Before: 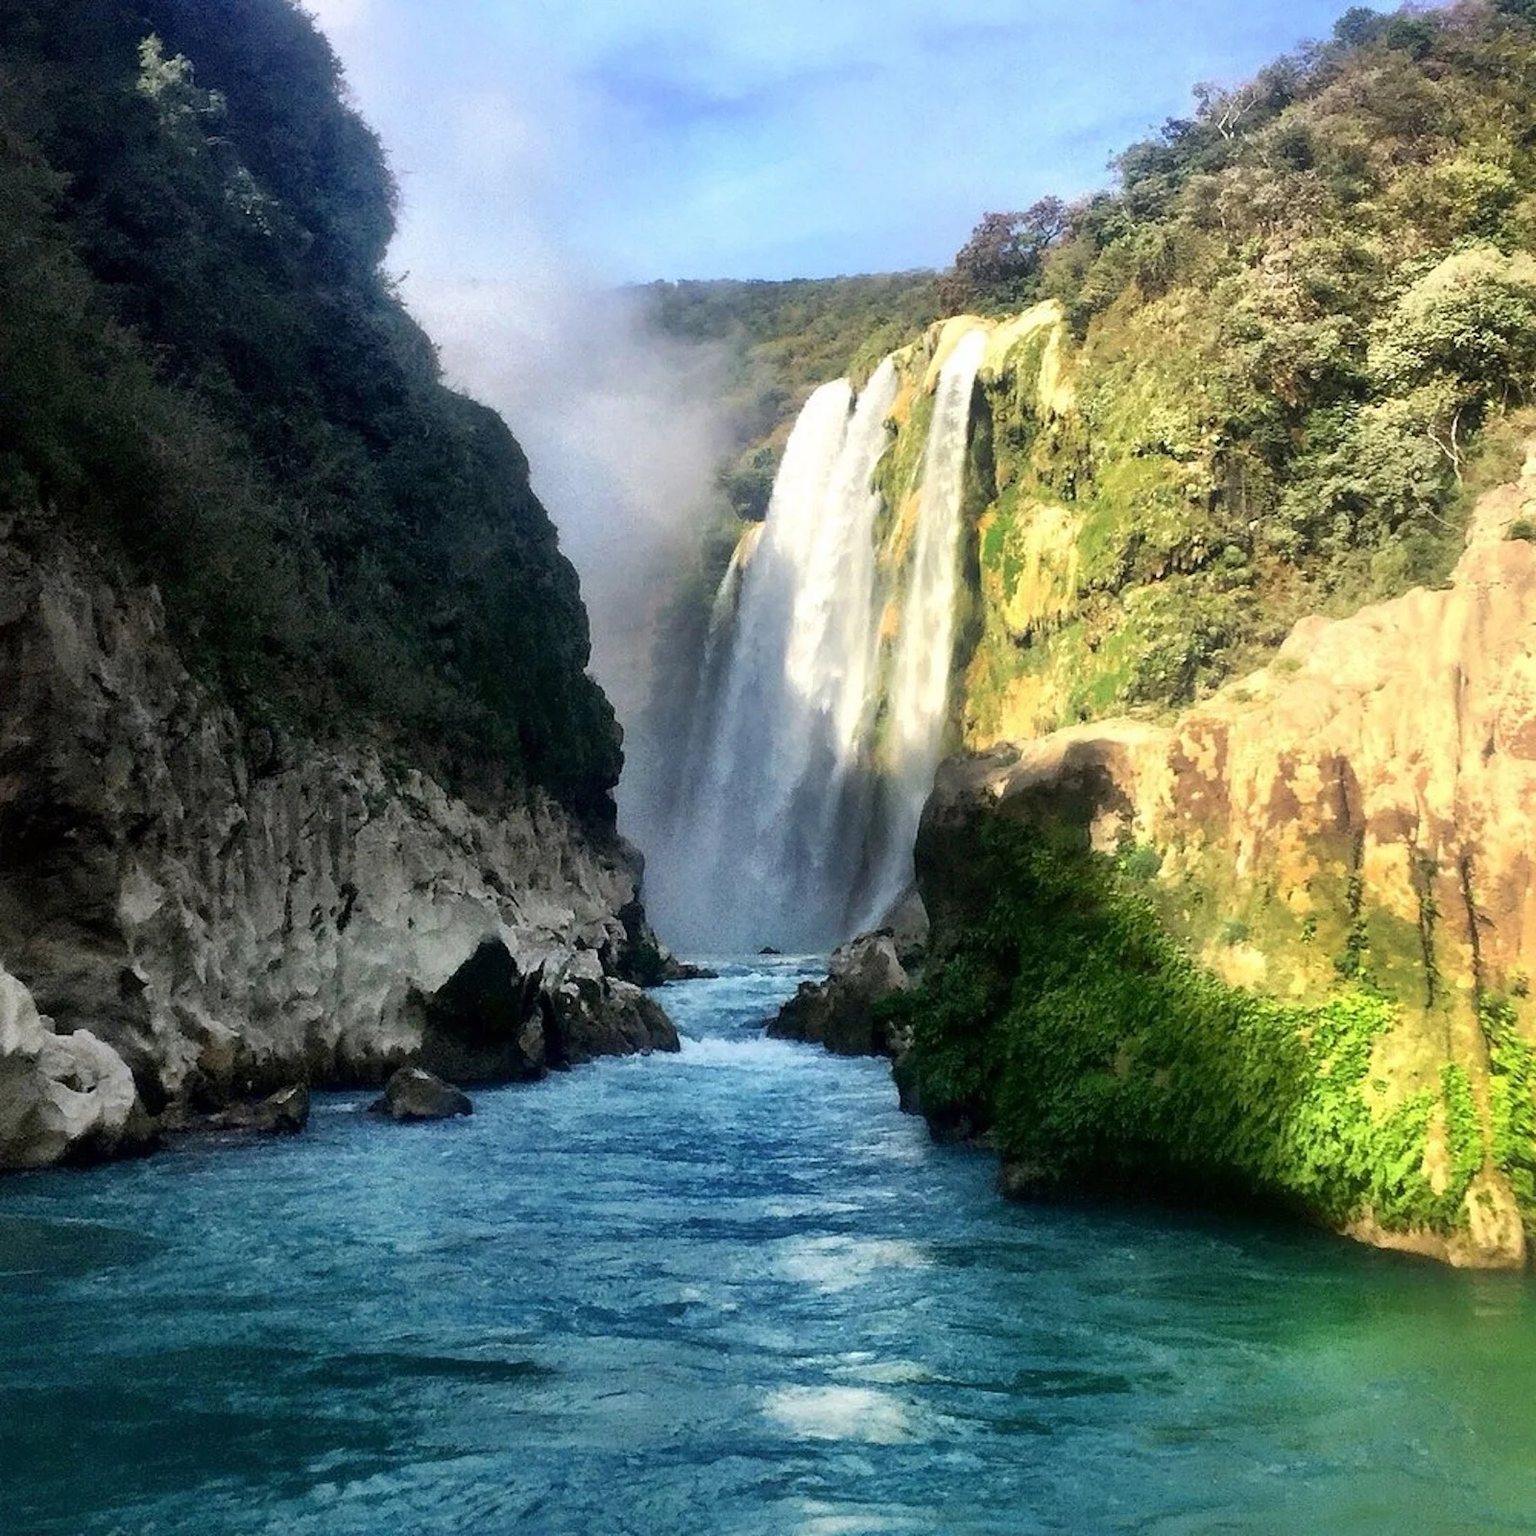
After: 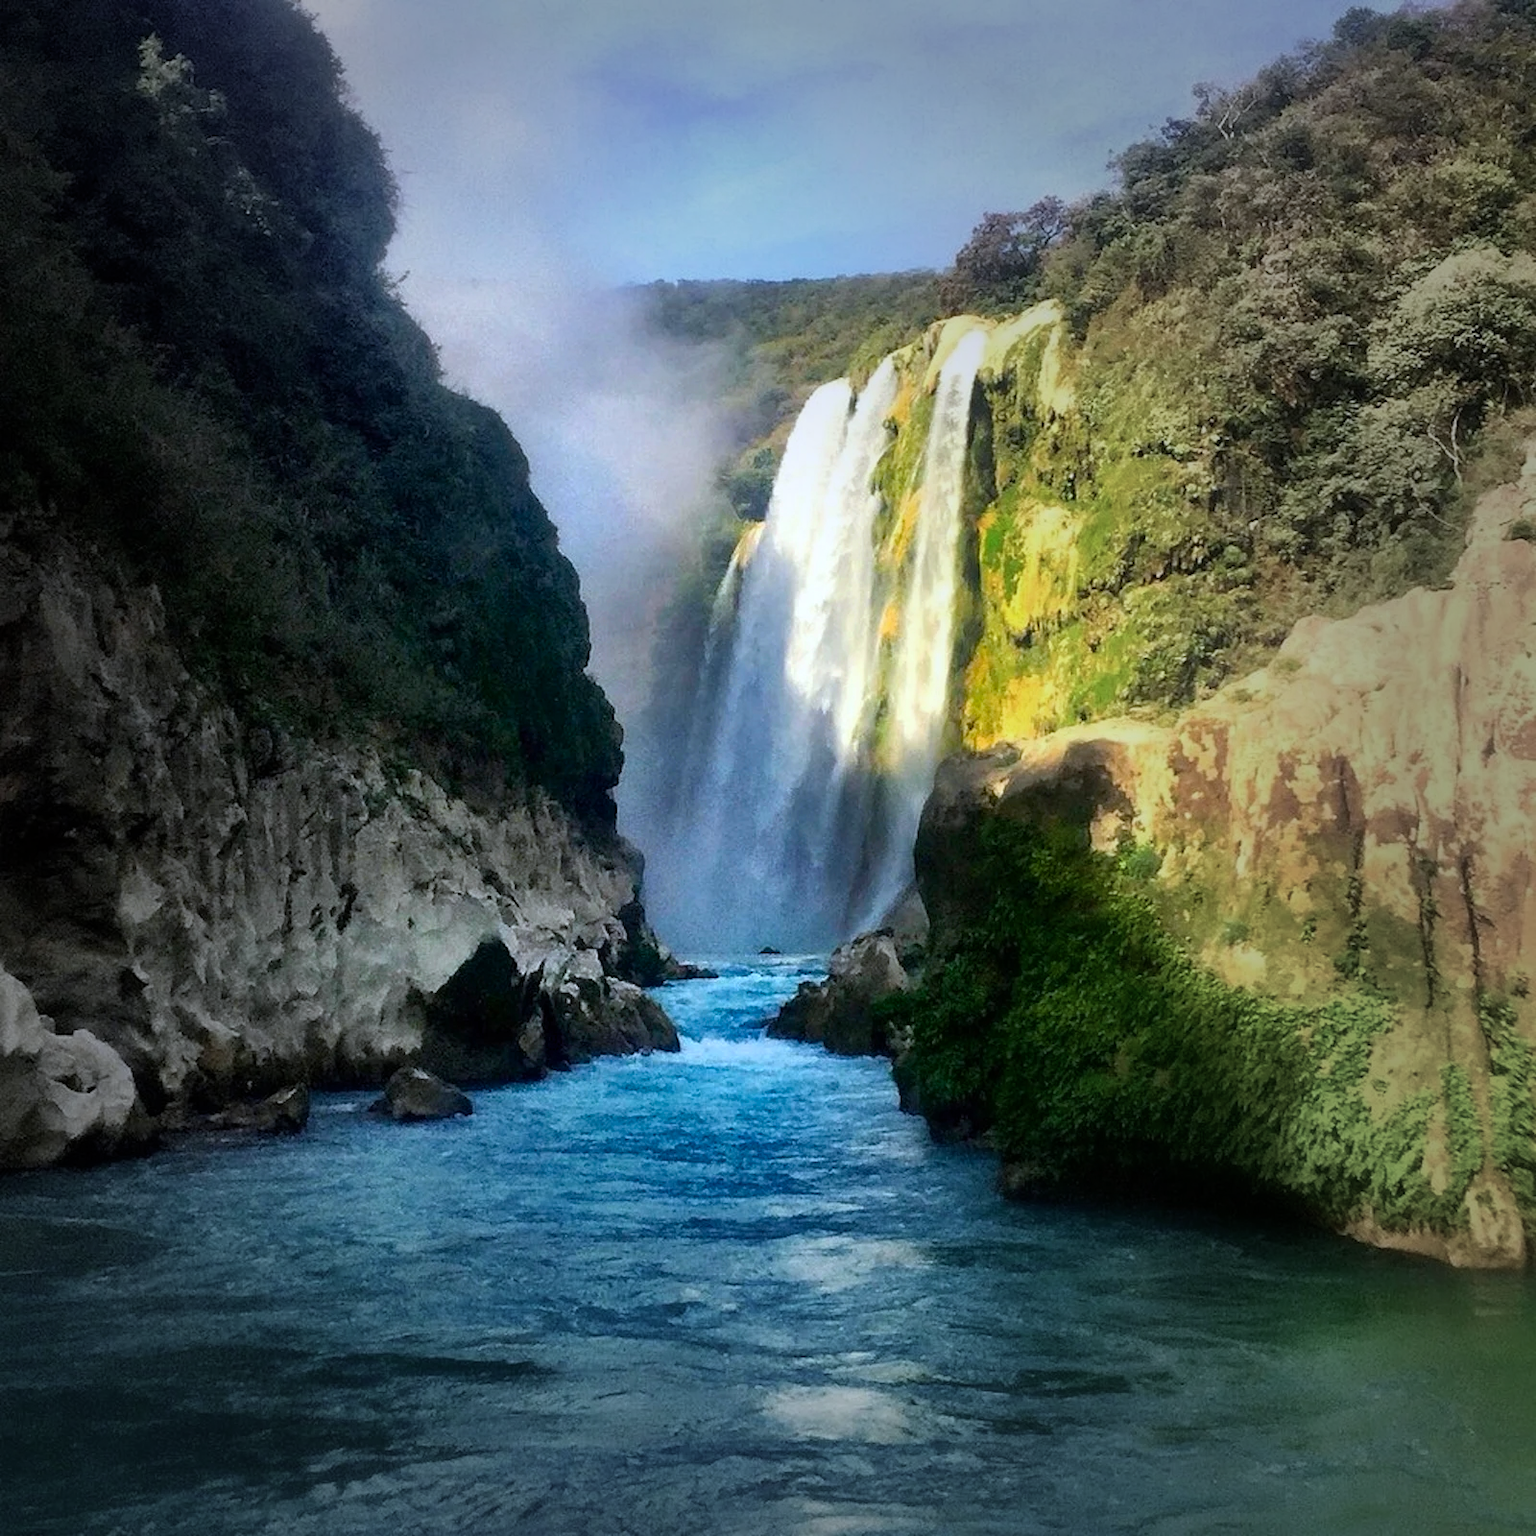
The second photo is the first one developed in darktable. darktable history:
vignetting: fall-off start 33.76%, fall-off radius 64.94%, brightness -0.575, center (-0.12, -0.002), width/height ratio 0.959
color balance rgb: linear chroma grading › global chroma 15%, perceptual saturation grading › global saturation 30%
white balance: red 0.974, blue 1.044
